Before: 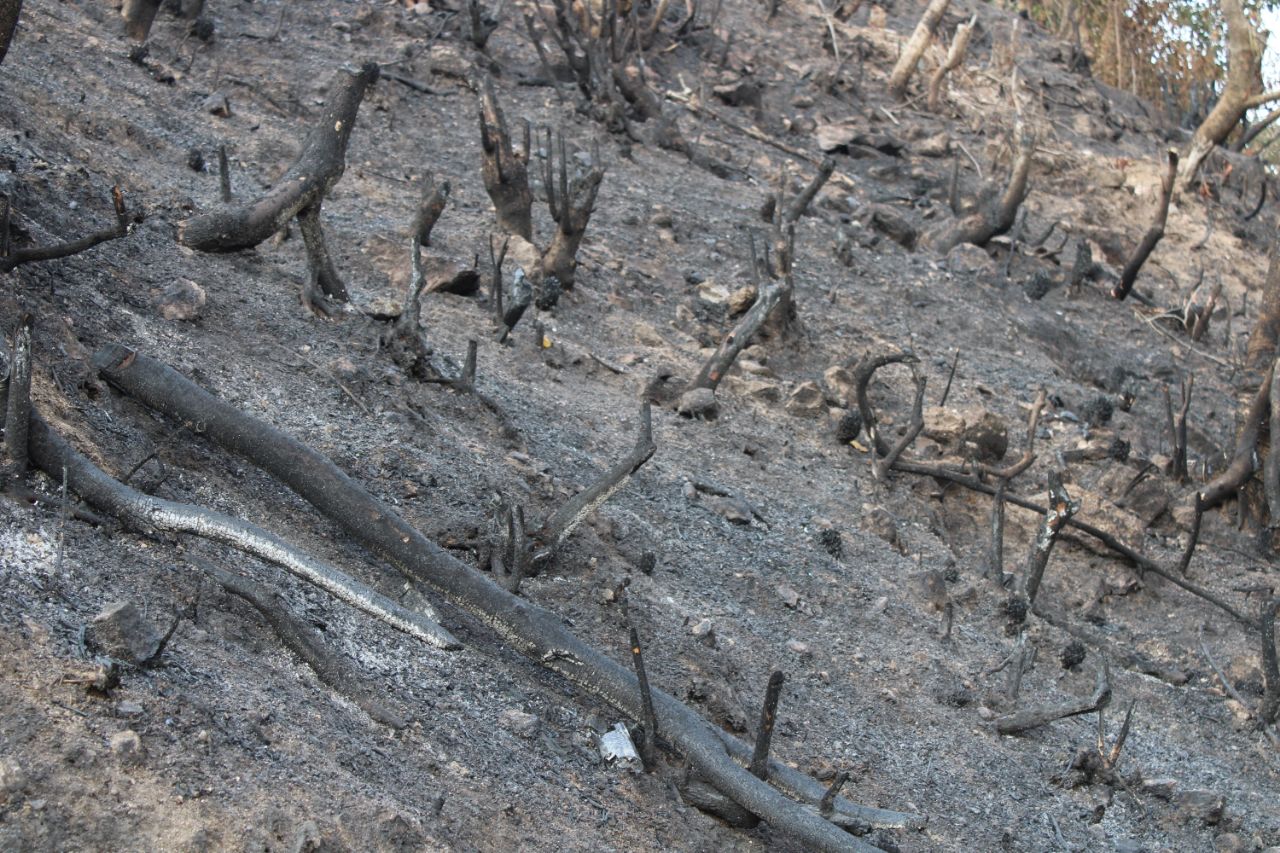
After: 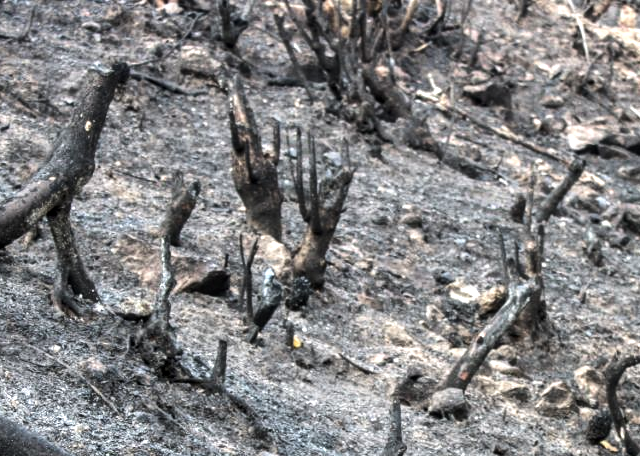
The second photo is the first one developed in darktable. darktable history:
local contrast: on, module defaults
crop: left 19.556%, right 30.401%, bottom 46.458%
tone equalizer: -8 EV -1.08 EV, -7 EV -1.01 EV, -6 EV -0.867 EV, -5 EV -0.578 EV, -3 EV 0.578 EV, -2 EV 0.867 EV, -1 EV 1.01 EV, +0 EV 1.08 EV, edges refinement/feathering 500, mask exposure compensation -1.57 EV, preserve details no
